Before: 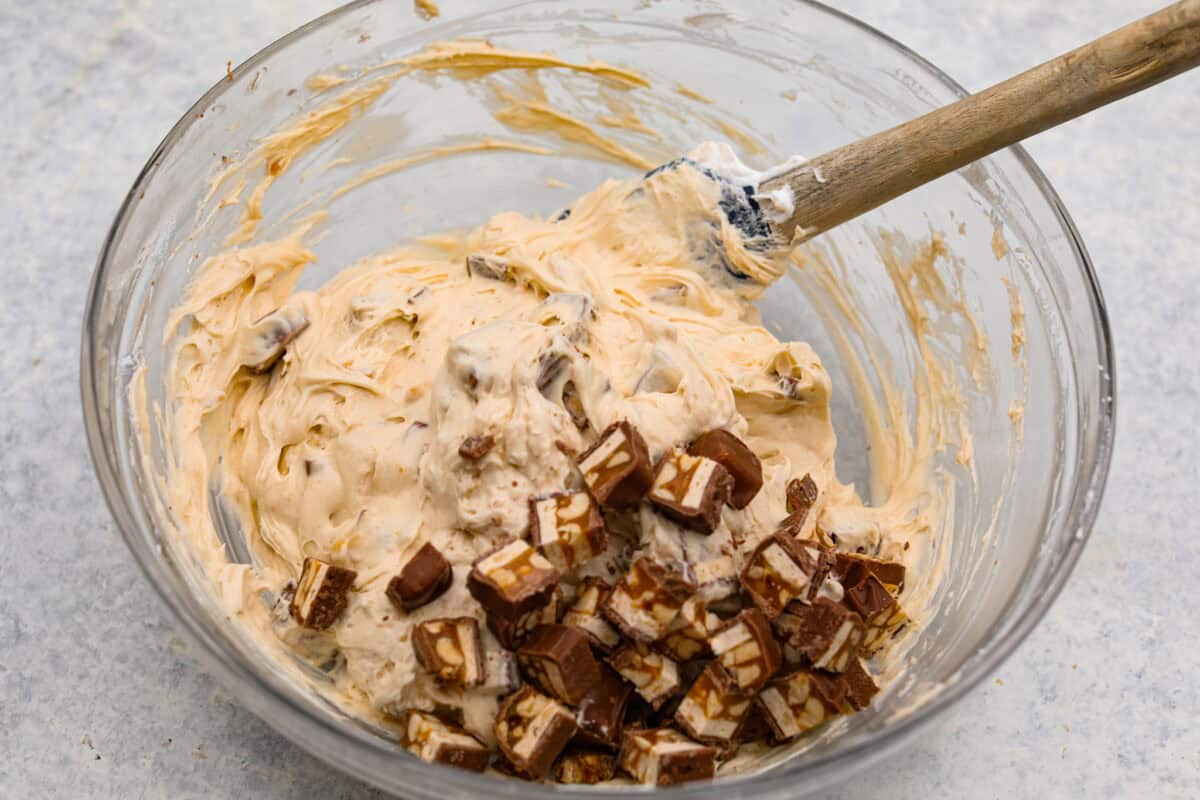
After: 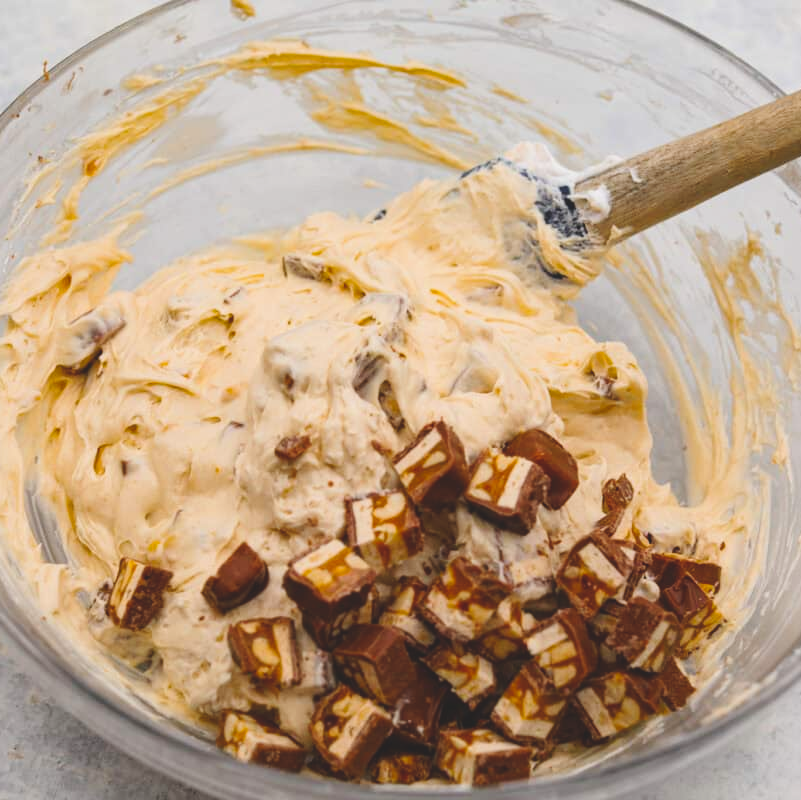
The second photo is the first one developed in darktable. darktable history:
tone curve: curves: ch0 [(0, 0.008) (0.107, 0.091) (0.283, 0.287) (0.461, 0.498) (0.64, 0.679) (0.822, 0.841) (0.998, 0.978)]; ch1 [(0, 0) (0.316, 0.349) (0.466, 0.442) (0.502, 0.5) (0.527, 0.519) (0.561, 0.553) (0.608, 0.629) (0.669, 0.704) (0.859, 0.899) (1, 1)]; ch2 [(0, 0) (0.33, 0.301) (0.421, 0.443) (0.473, 0.498) (0.502, 0.504) (0.522, 0.525) (0.592, 0.61) (0.705, 0.7) (1, 1)], preserve colors none
color balance rgb: global offset › luminance 1.968%, perceptual saturation grading › global saturation 19.55%
crop: left 15.401%, right 17.83%
exposure: exposure -0.109 EV, compensate highlight preservation false
